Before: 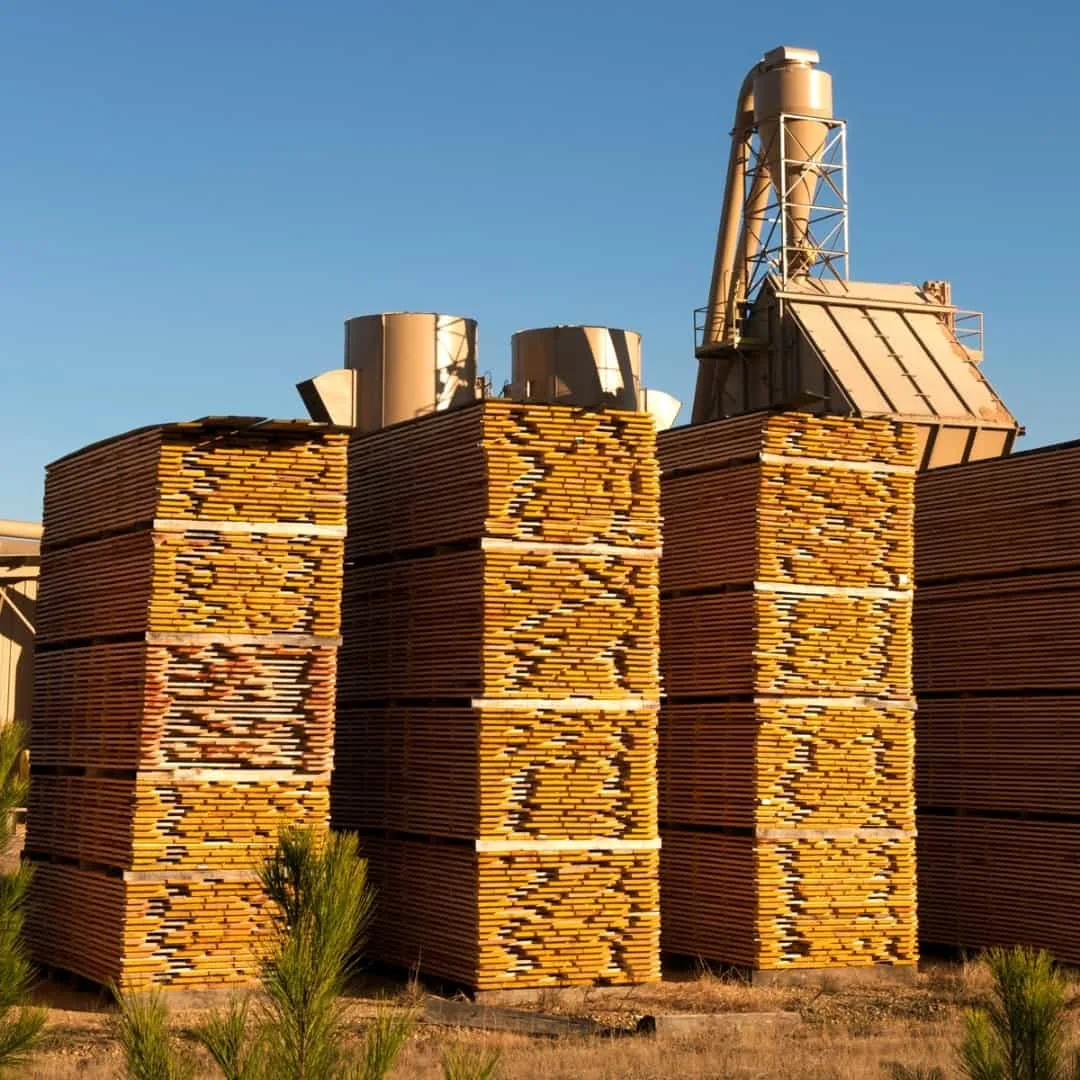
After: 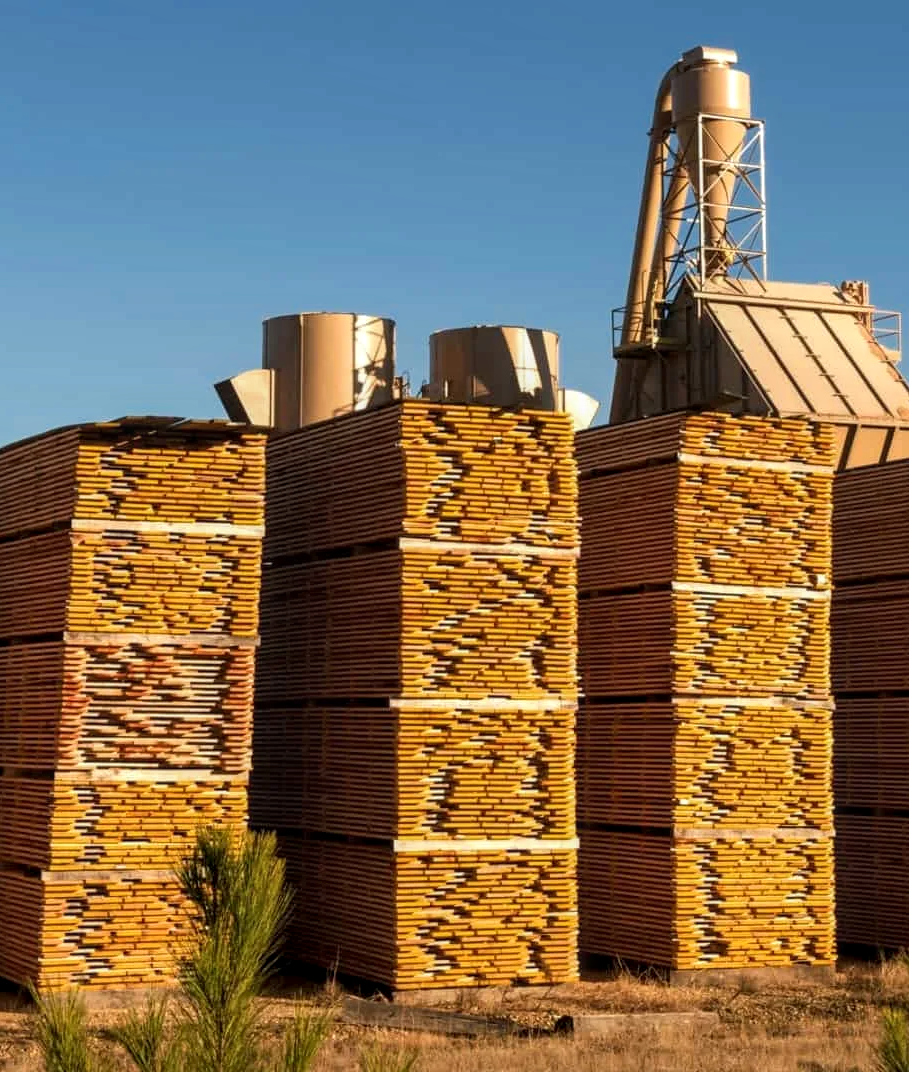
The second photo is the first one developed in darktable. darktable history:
local contrast: on, module defaults
crop: left 7.598%, right 7.873%
color zones: curves: ch0 [(0, 0.5) (0.143, 0.5) (0.286, 0.5) (0.429, 0.495) (0.571, 0.437) (0.714, 0.44) (0.857, 0.496) (1, 0.5)]
